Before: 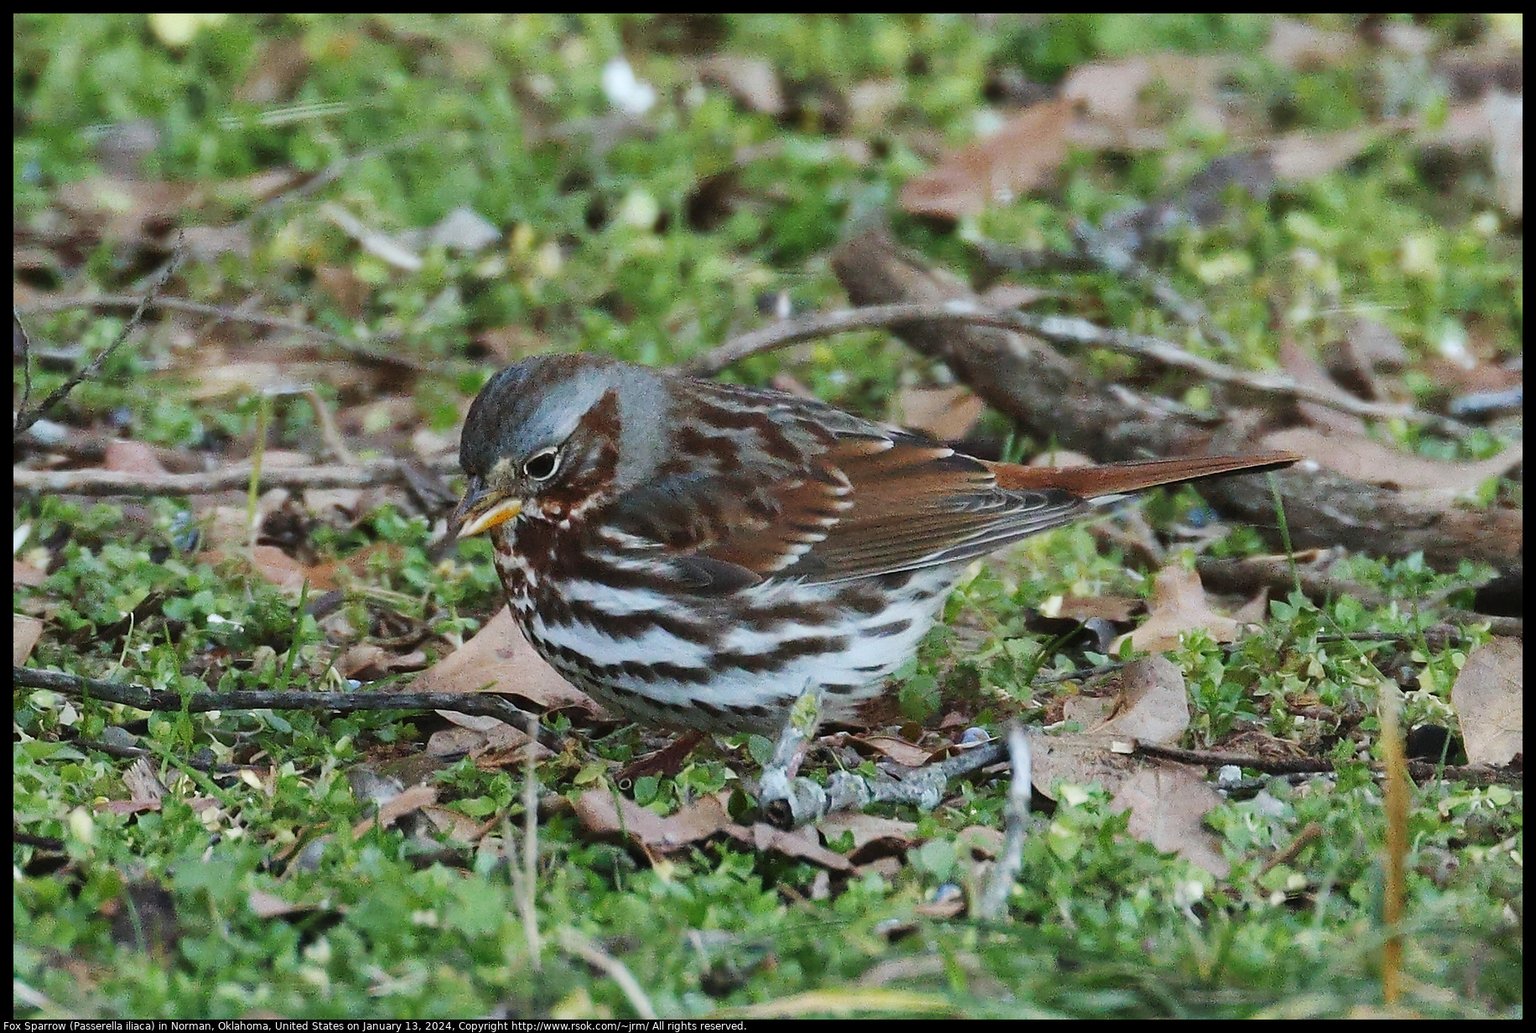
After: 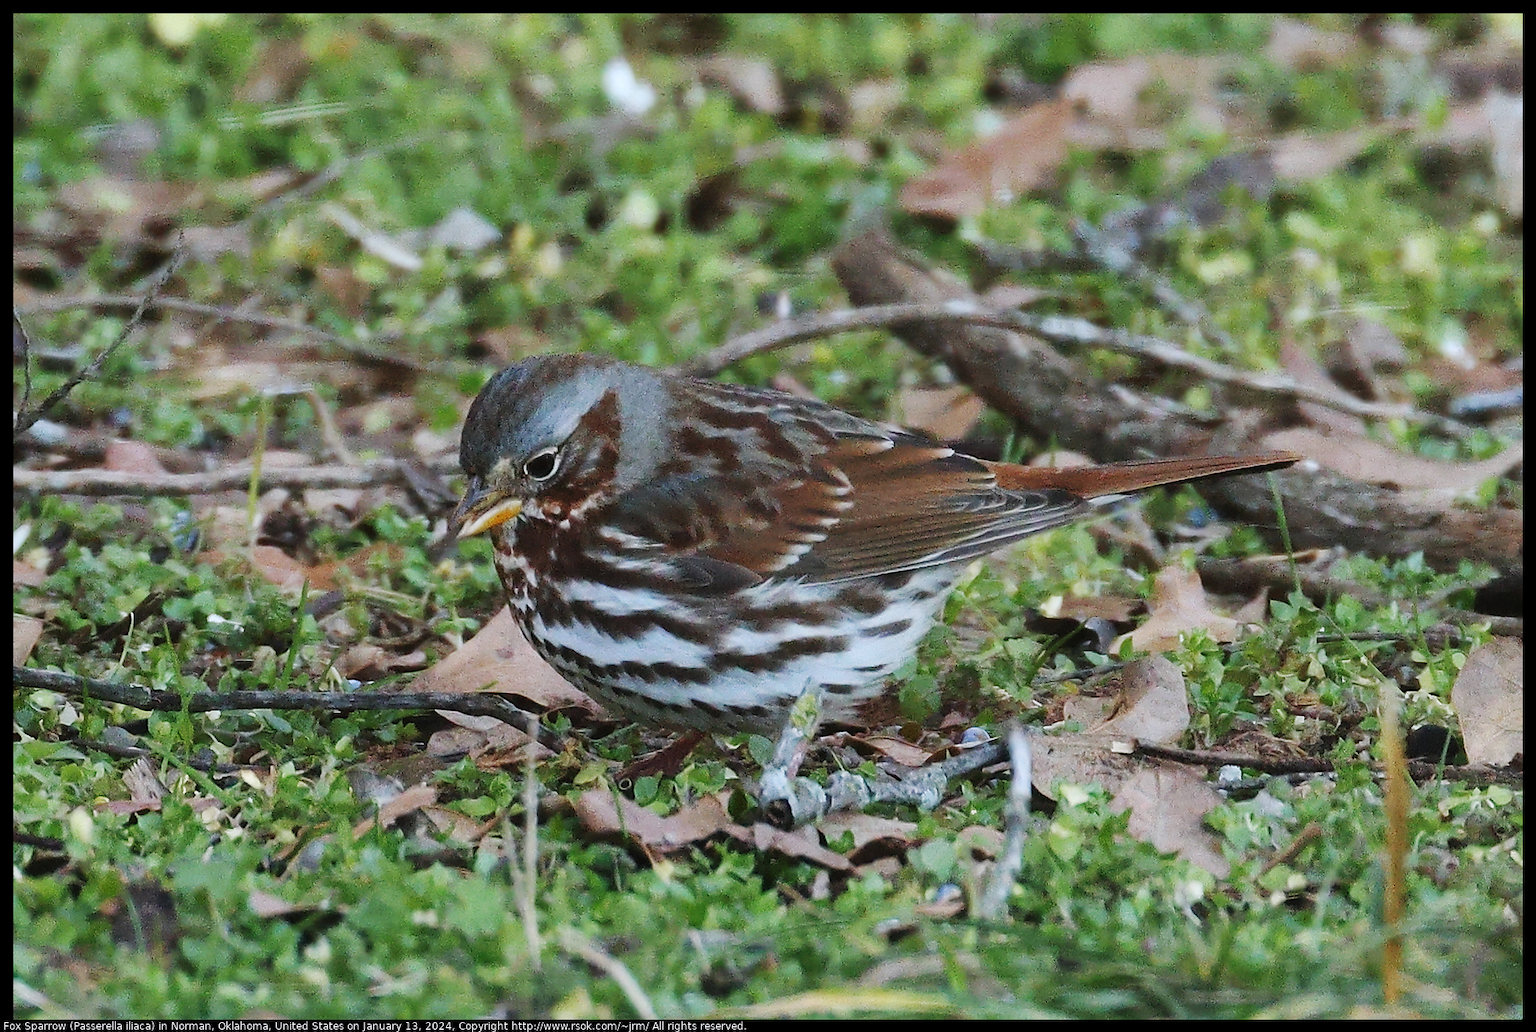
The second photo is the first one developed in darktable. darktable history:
color balance rgb: linear chroma grading › global chroma -0.67%, saturation formula JzAzBz (2021)
white balance: red 1.004, blue 1.024
